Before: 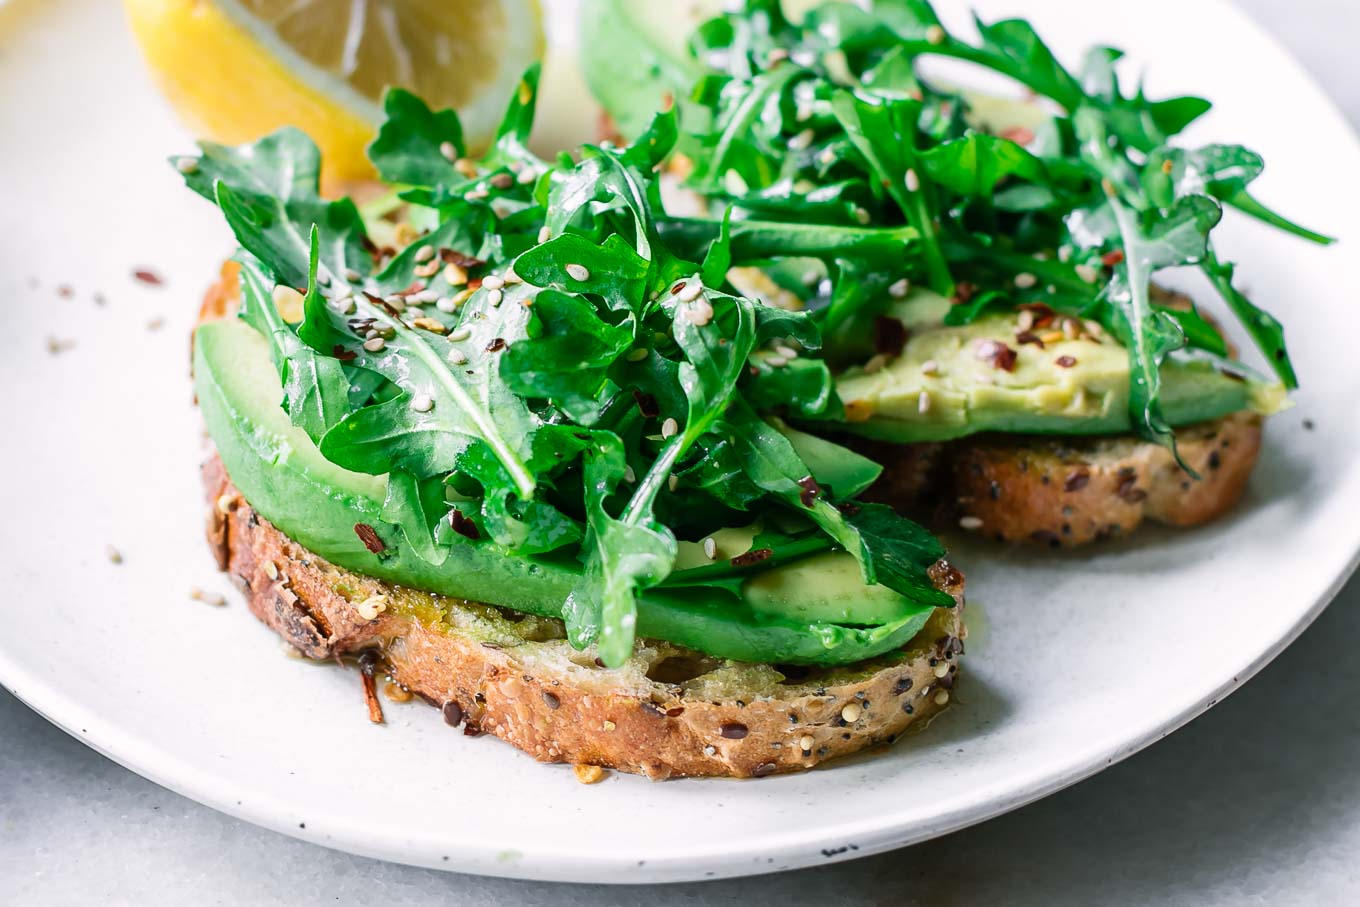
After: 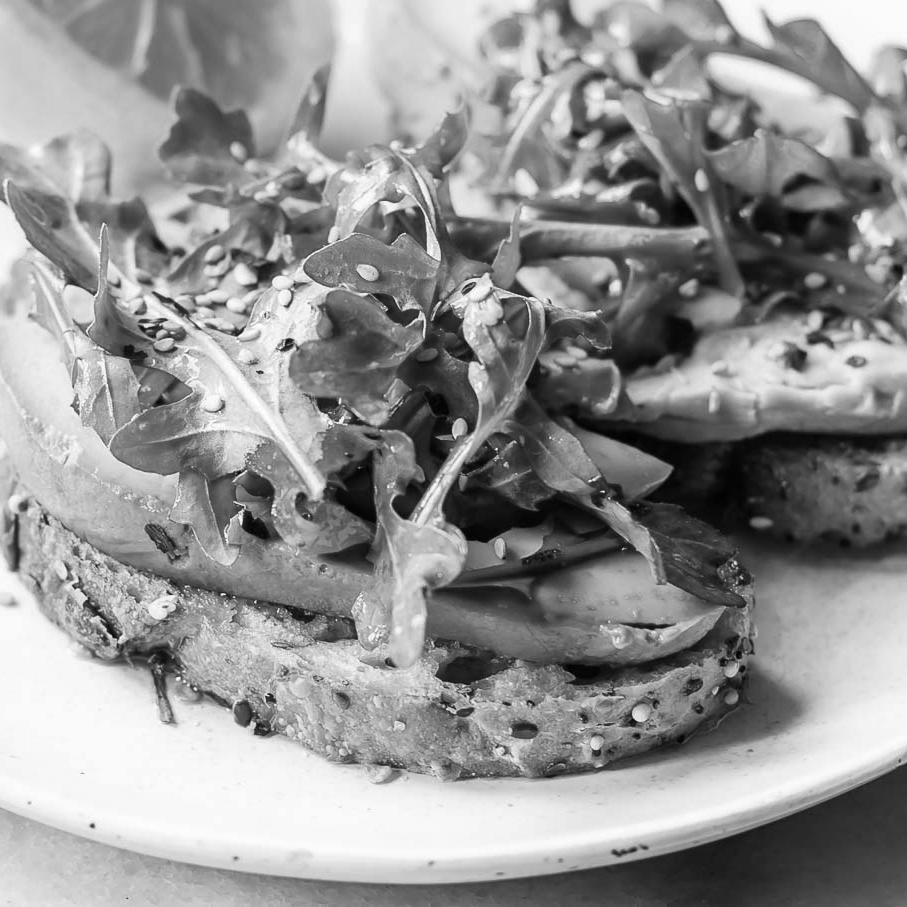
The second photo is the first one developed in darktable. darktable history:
crop and rotate: left 15.446%, right 17.836%
monochrome: on, module defaults
